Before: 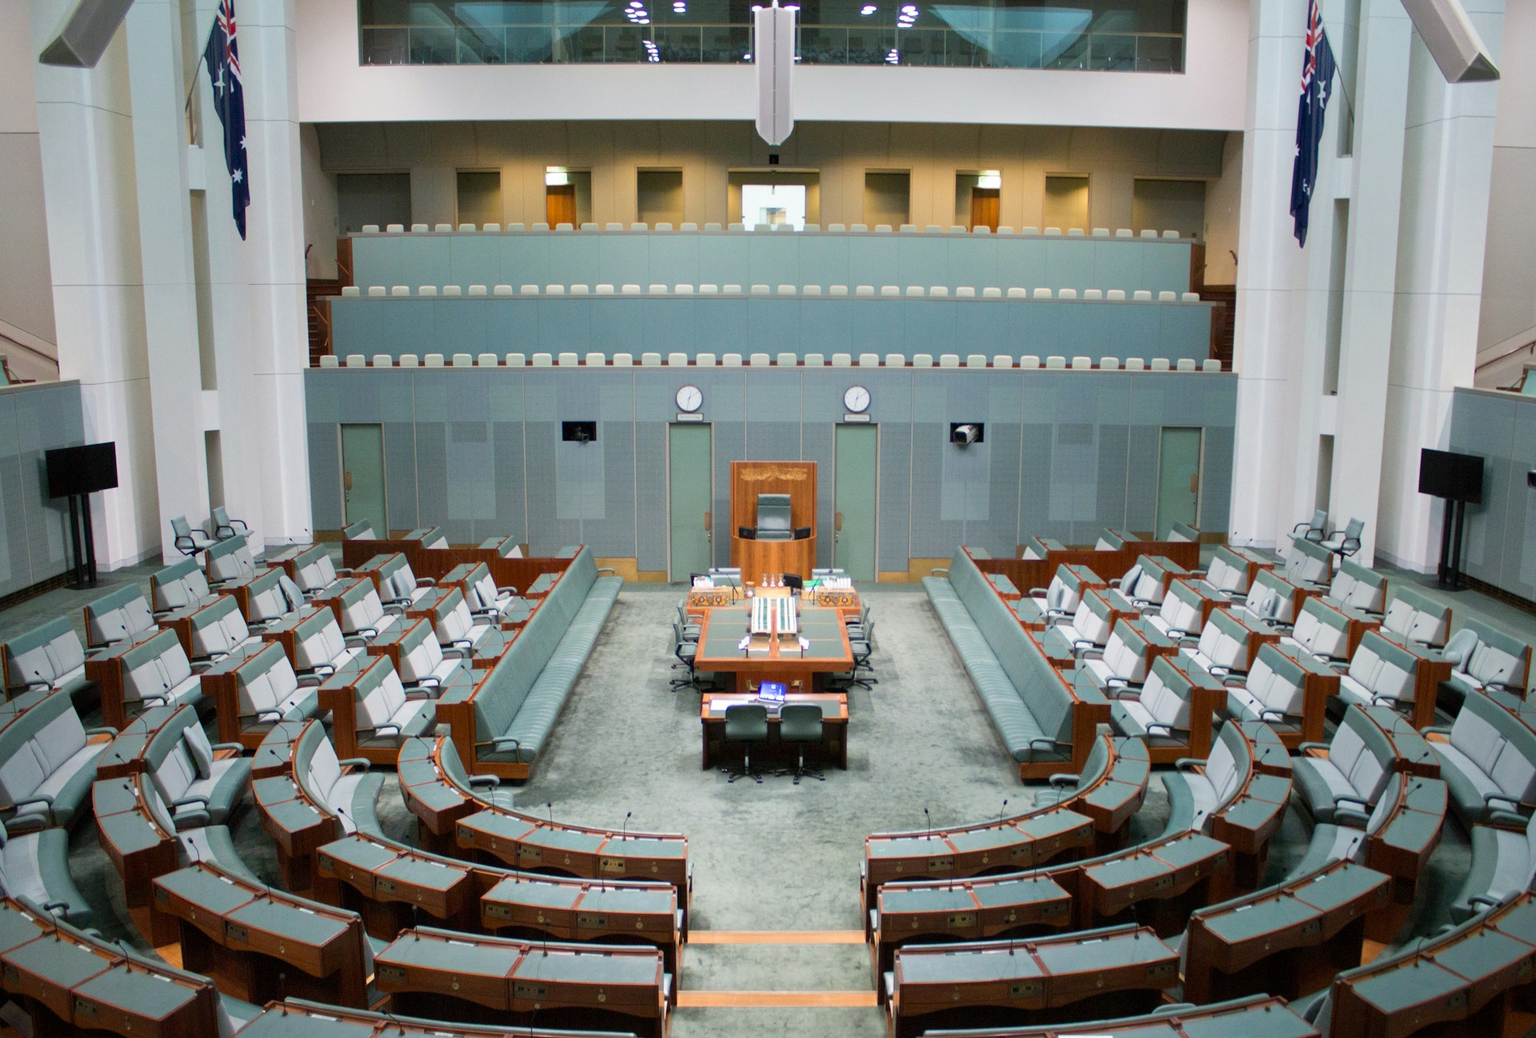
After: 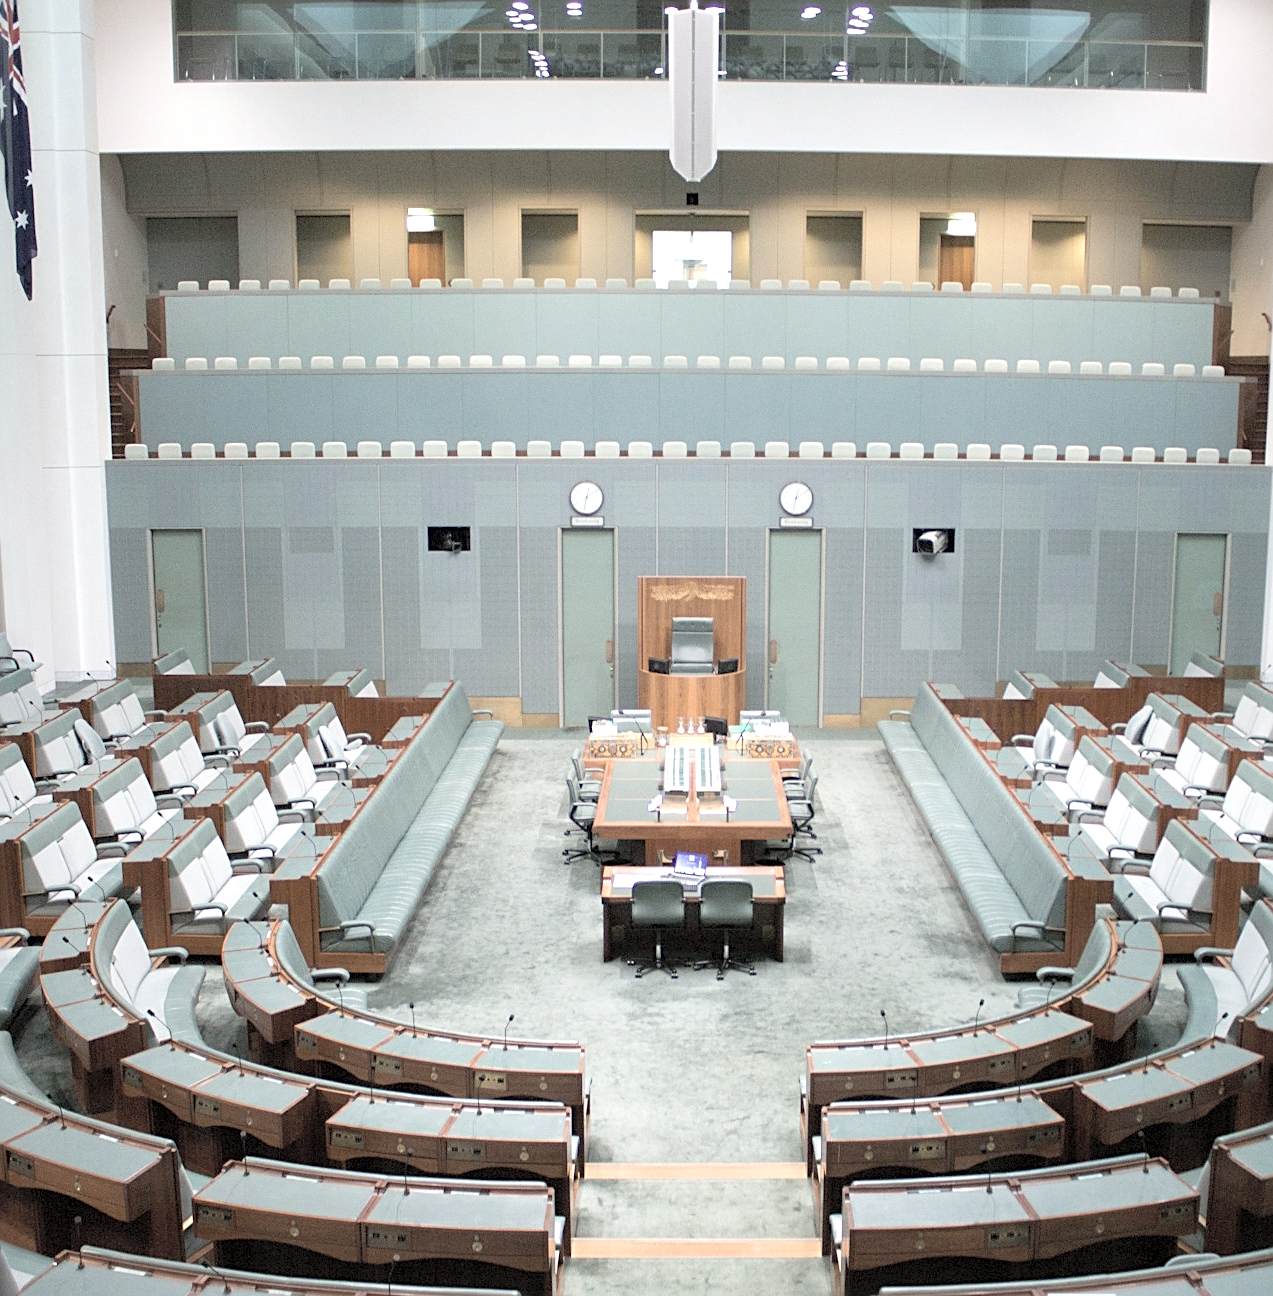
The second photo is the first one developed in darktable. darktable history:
exposure: black level correction 0.001, exposure 0.499 EV, compensate highlight preservation false
sharpen: on, module defaults
contrast brightness saturation: brightness 0.184, saturation -0.492
crop and rotate: left 14.335%, right 19.326%
